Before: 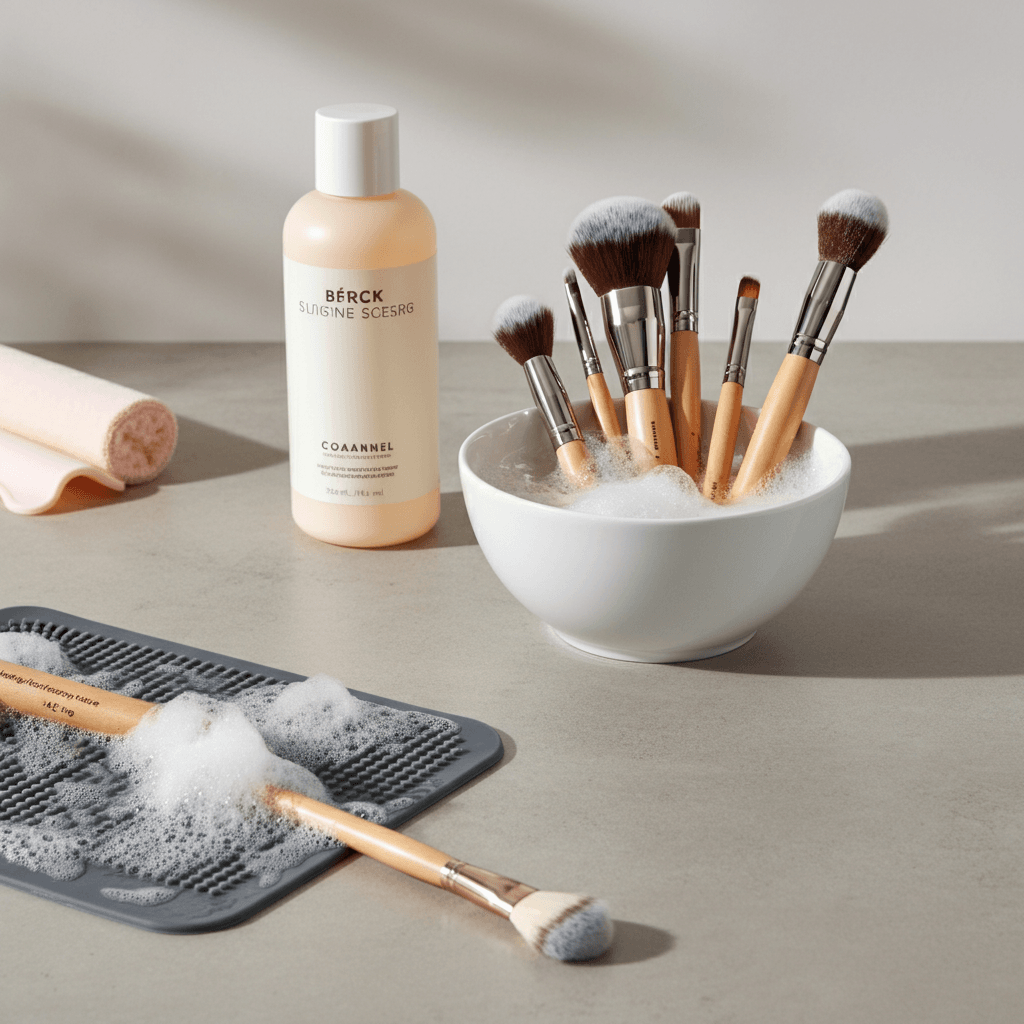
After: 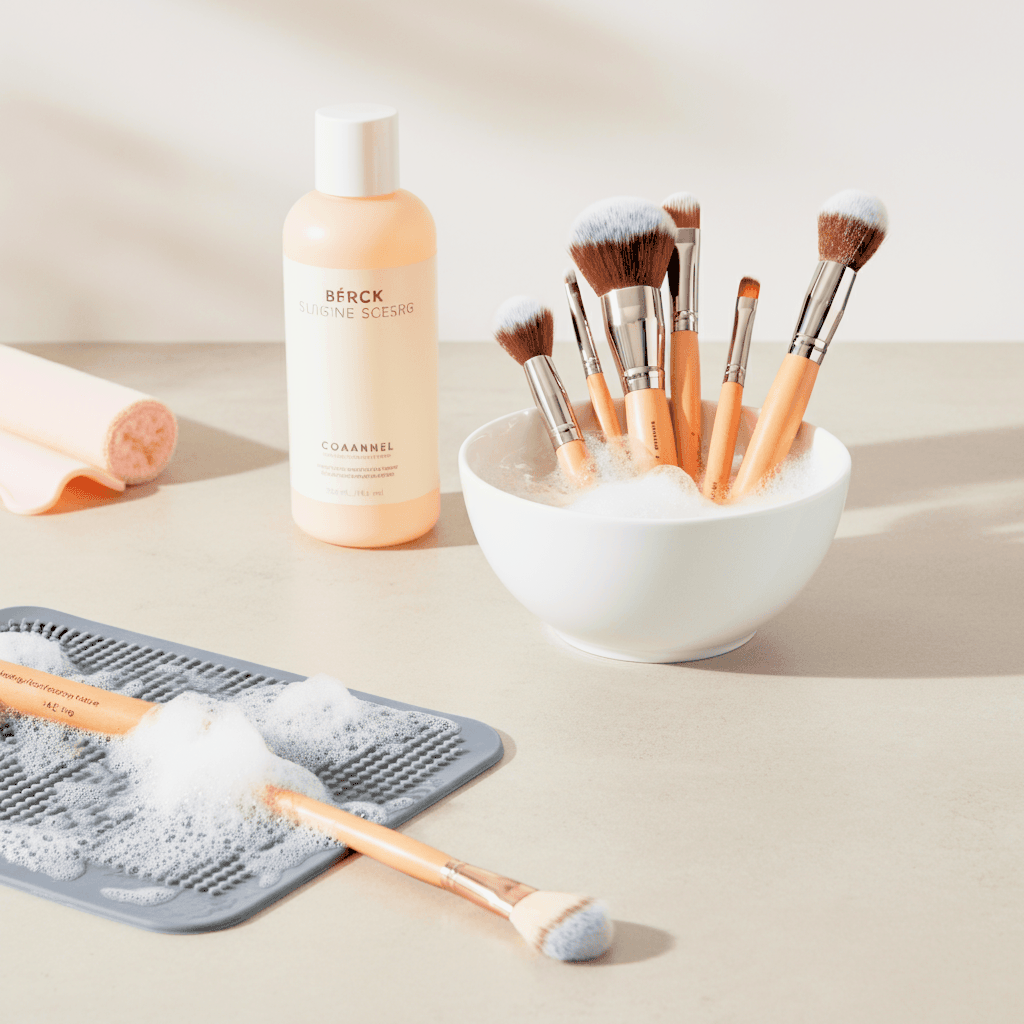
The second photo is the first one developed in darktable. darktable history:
filmic rgb: middle gray luminance 3.44%, black relative exposure -5.92 EV, white relative exposure 6.33 EV, threshold 6 EV, dynamic range scaling 22.4%, target black luminance 0%, hardness 2.33, latitude 45.85%, contrast 0.78, highlights saturation mix 100%, shadows ↔ highlights balance 0.033%, add noise in highlights 0, preserve chrominance max RGB, color science v3 (2019), use custom middle-gray values true, iterations of high-quality reconstruction 0, contrast in highlights soft, enable highlight reconstruction true
exposure: black level correction 0.002, compensate highlight preservation false
